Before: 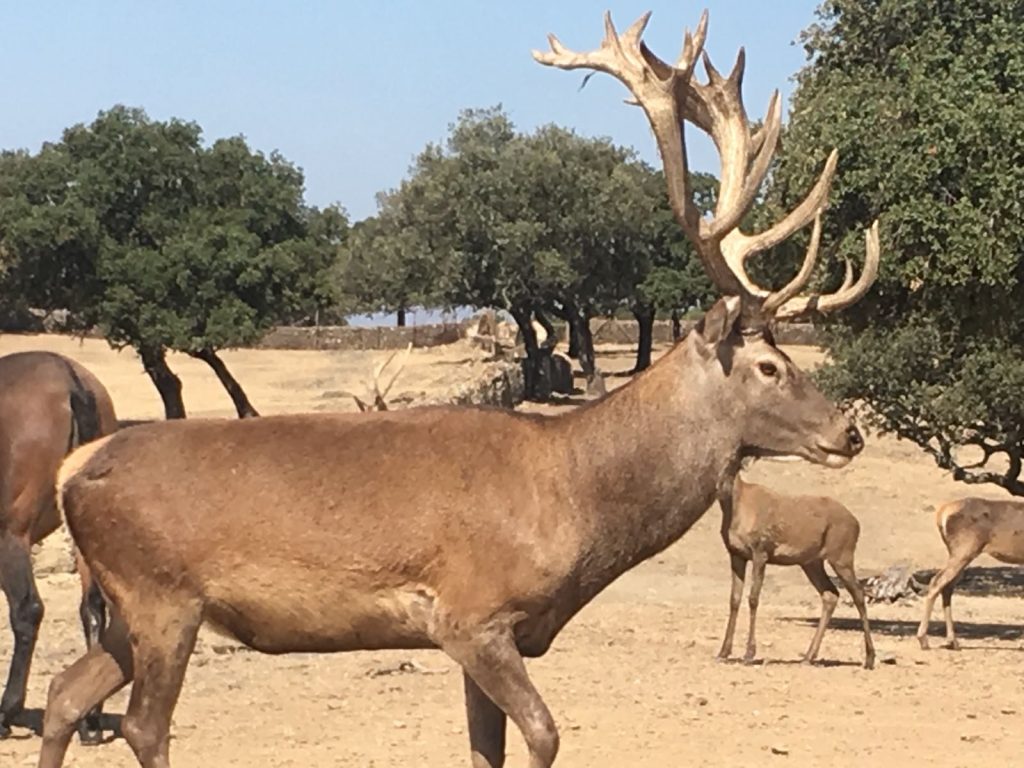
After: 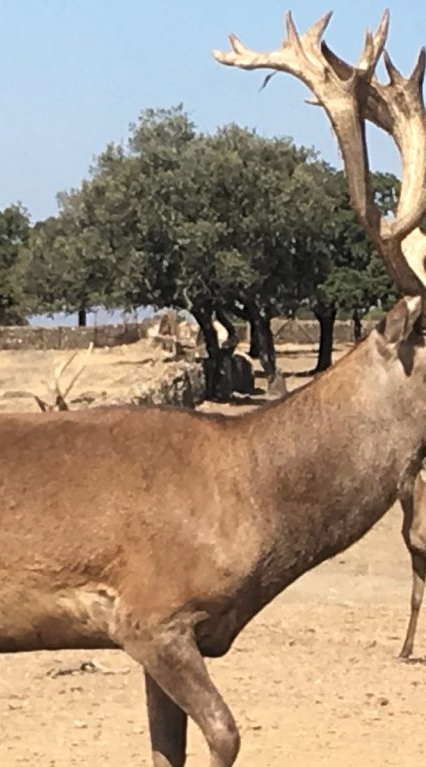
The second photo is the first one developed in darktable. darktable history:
crop: left 31.229%, right 27.105%
levels: mode automatic, black 0.023%, white 99.97%, levels [0.062, 0.494, 0.925]
